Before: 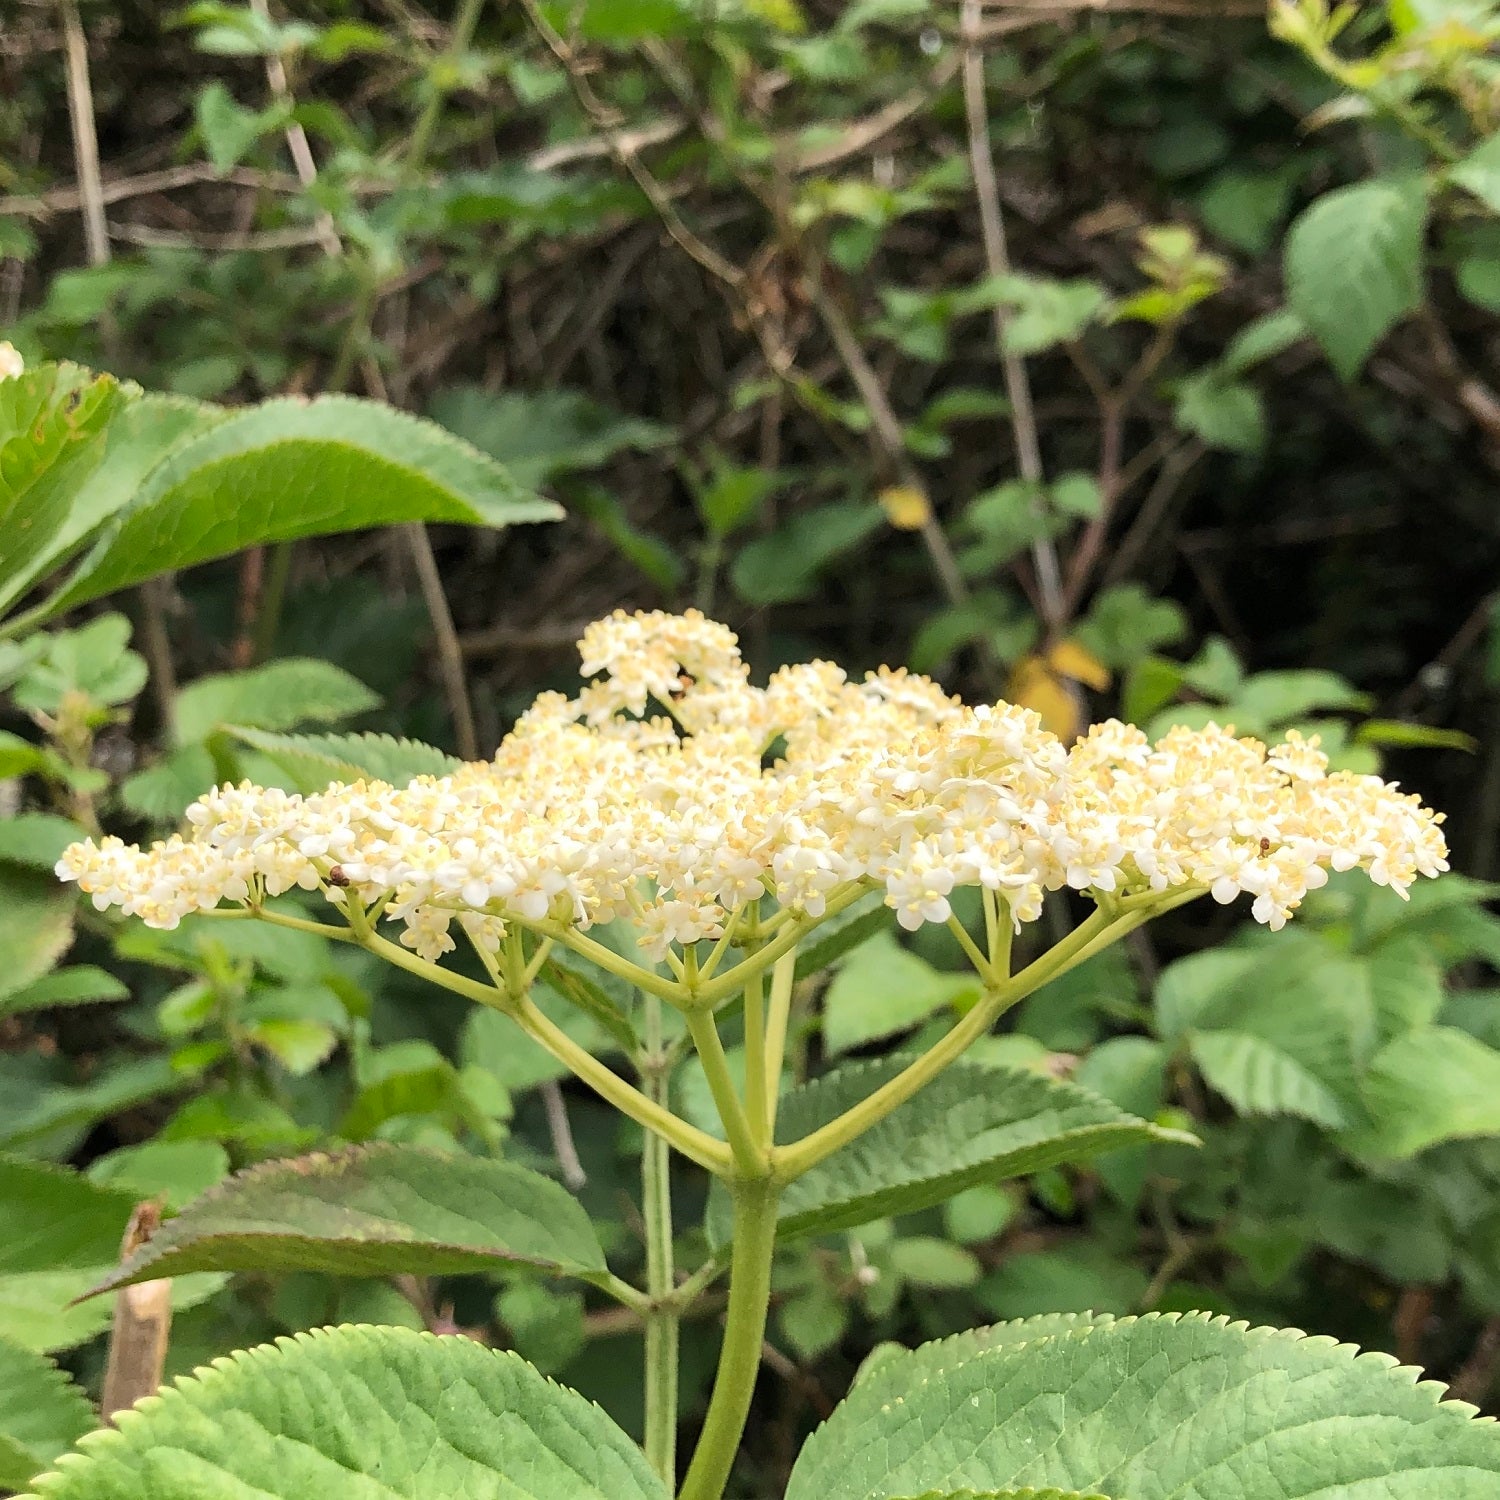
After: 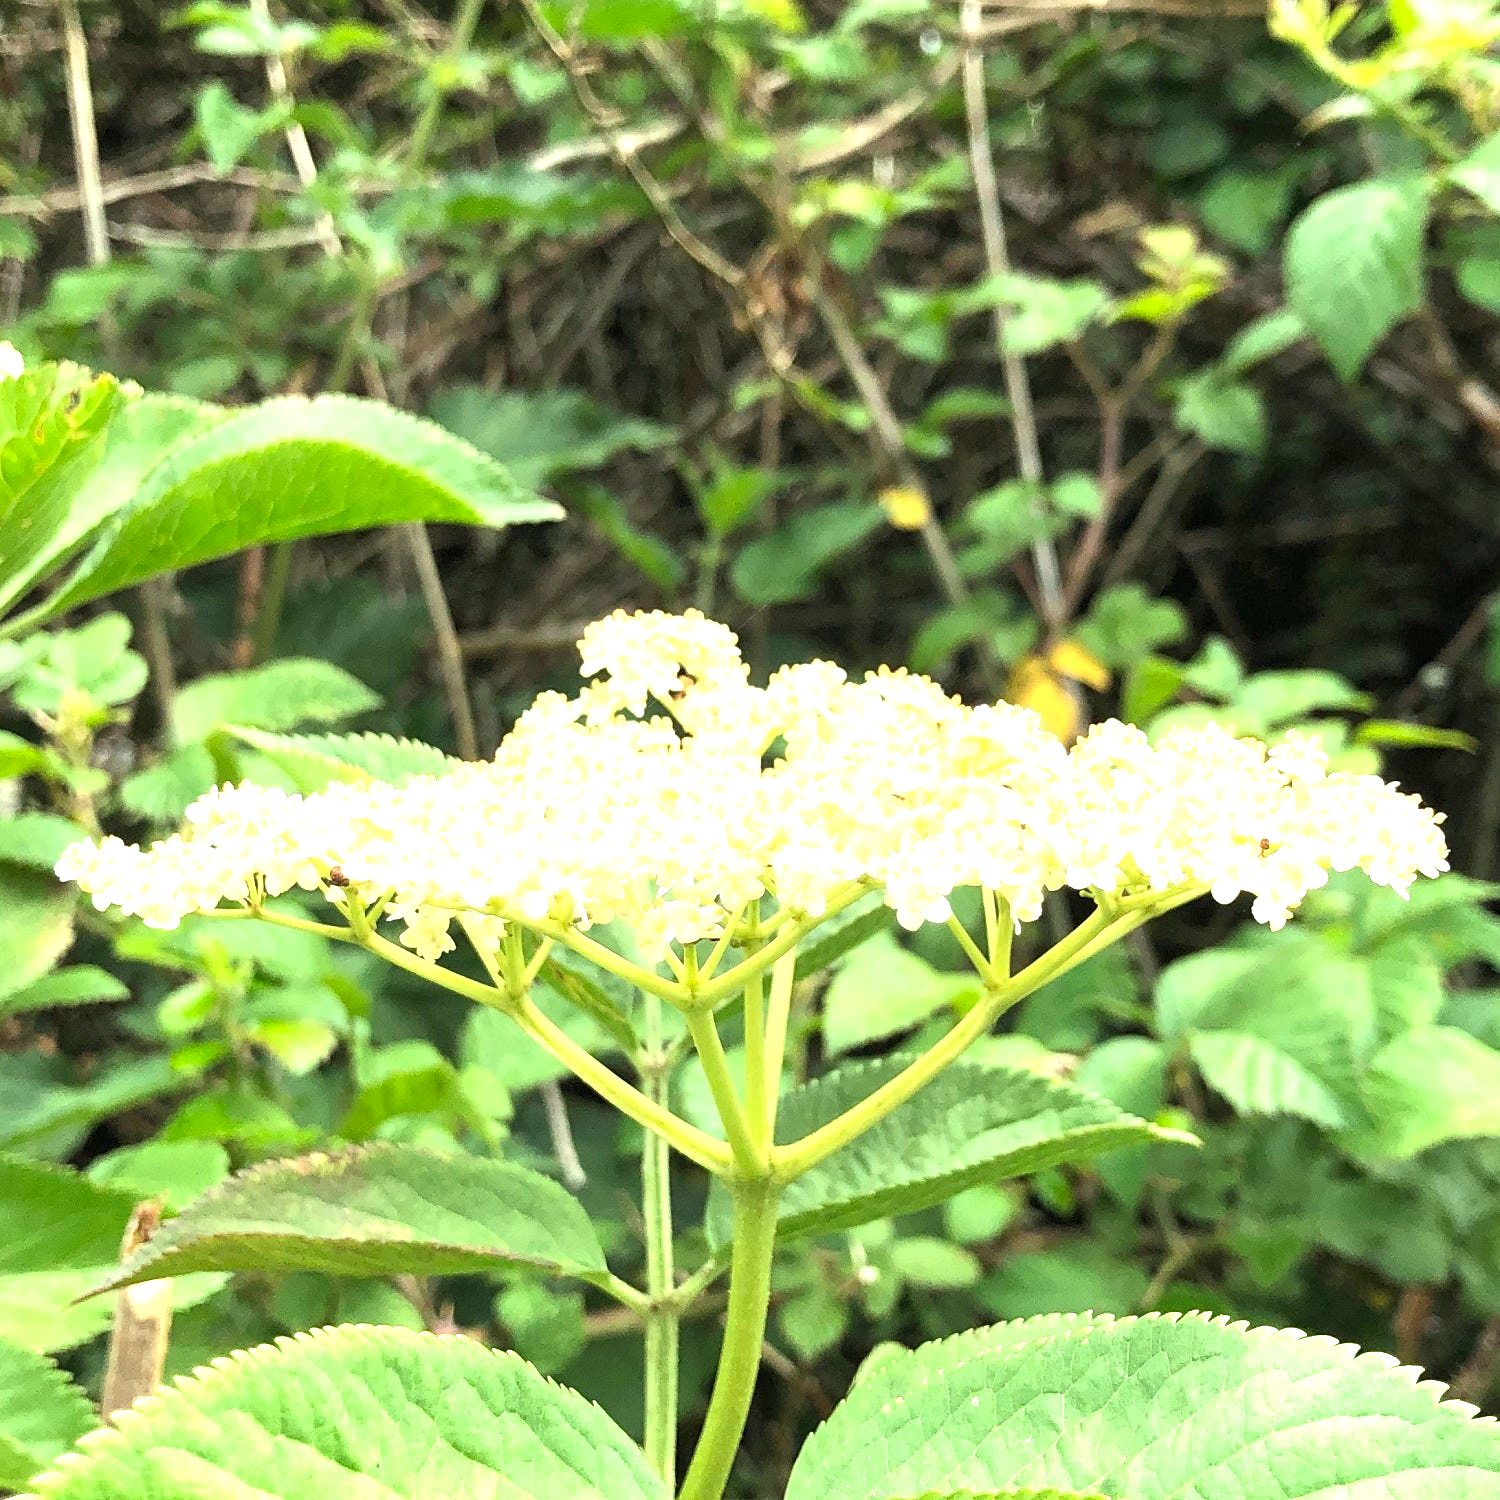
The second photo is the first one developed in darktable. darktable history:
exposure: black level correction 0, exposure 1.2 EV, compensate exposure bias true, compensate highlight preservation false
color correction: highlights a* -8, highlights b* 3.1
